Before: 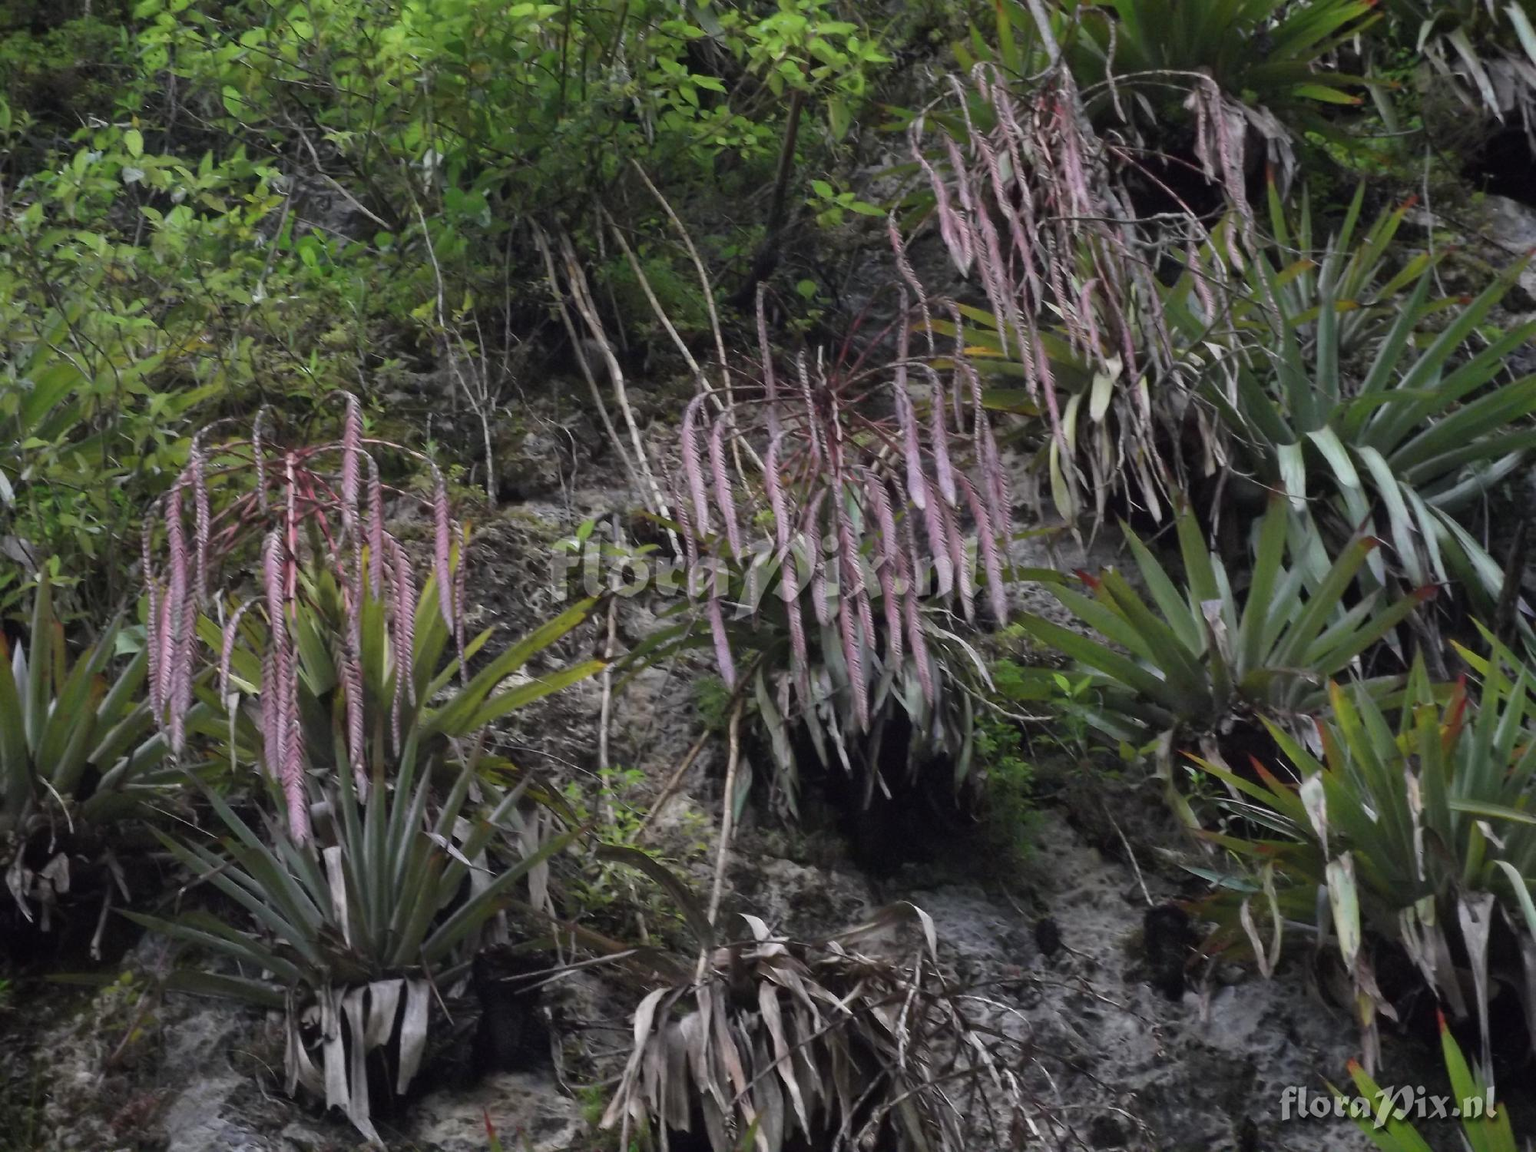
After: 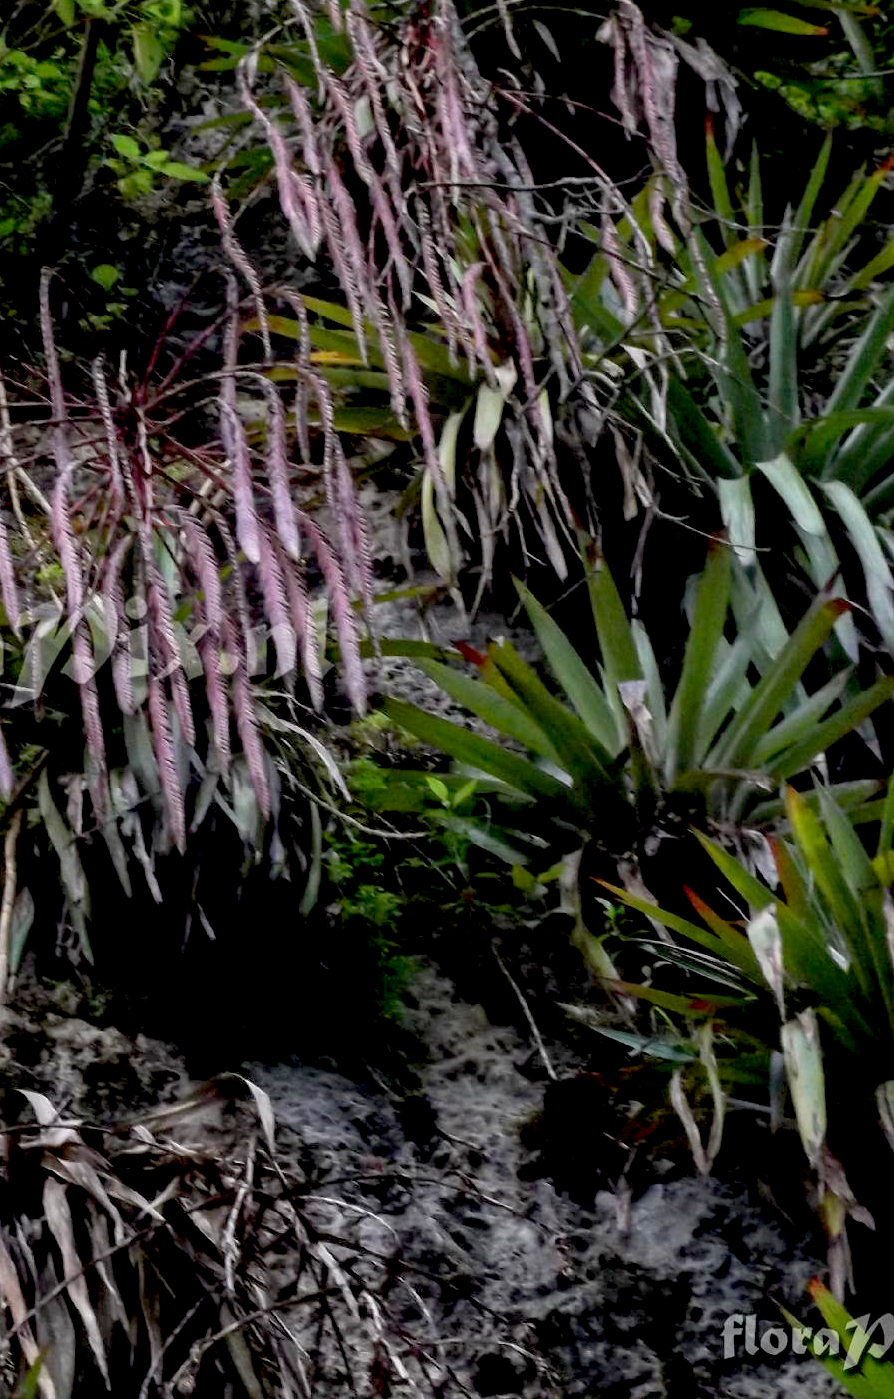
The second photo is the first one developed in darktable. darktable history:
exposure: black level correction 0.03, exposure 0.326 EV, compensate highlight preservation false
local contrast: on, module defaults
crop: left 47.297%, top 6.716%, right 7.965%
